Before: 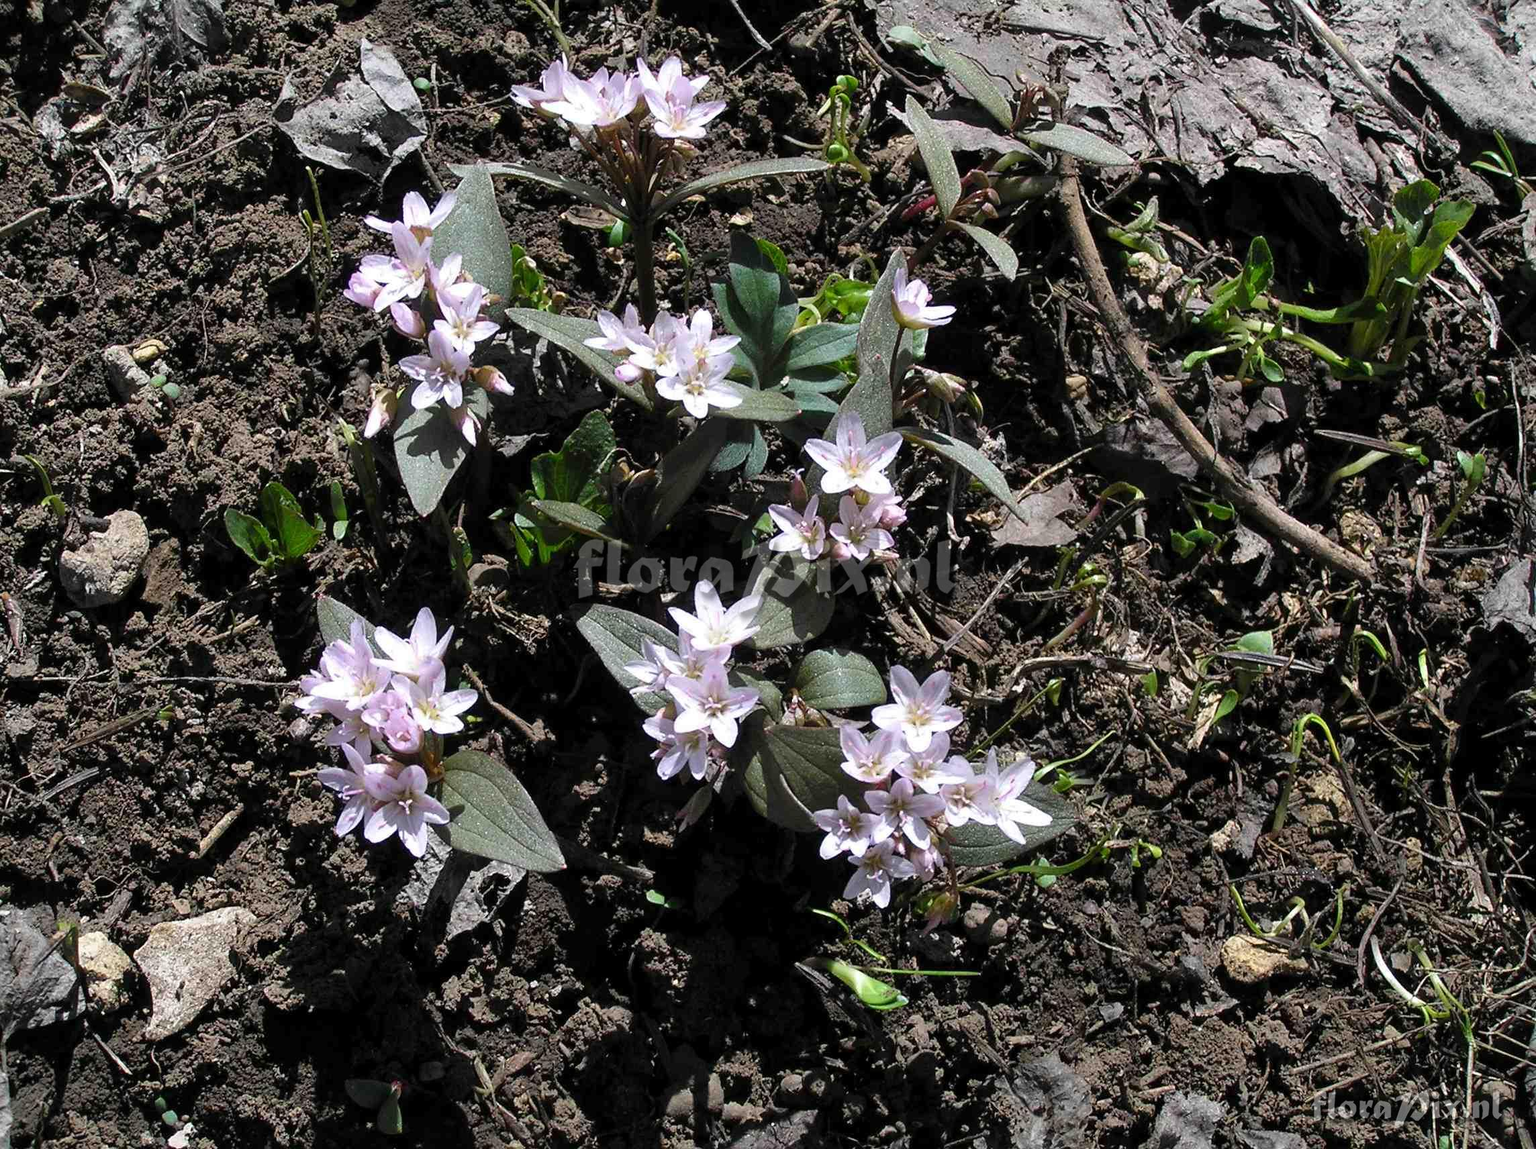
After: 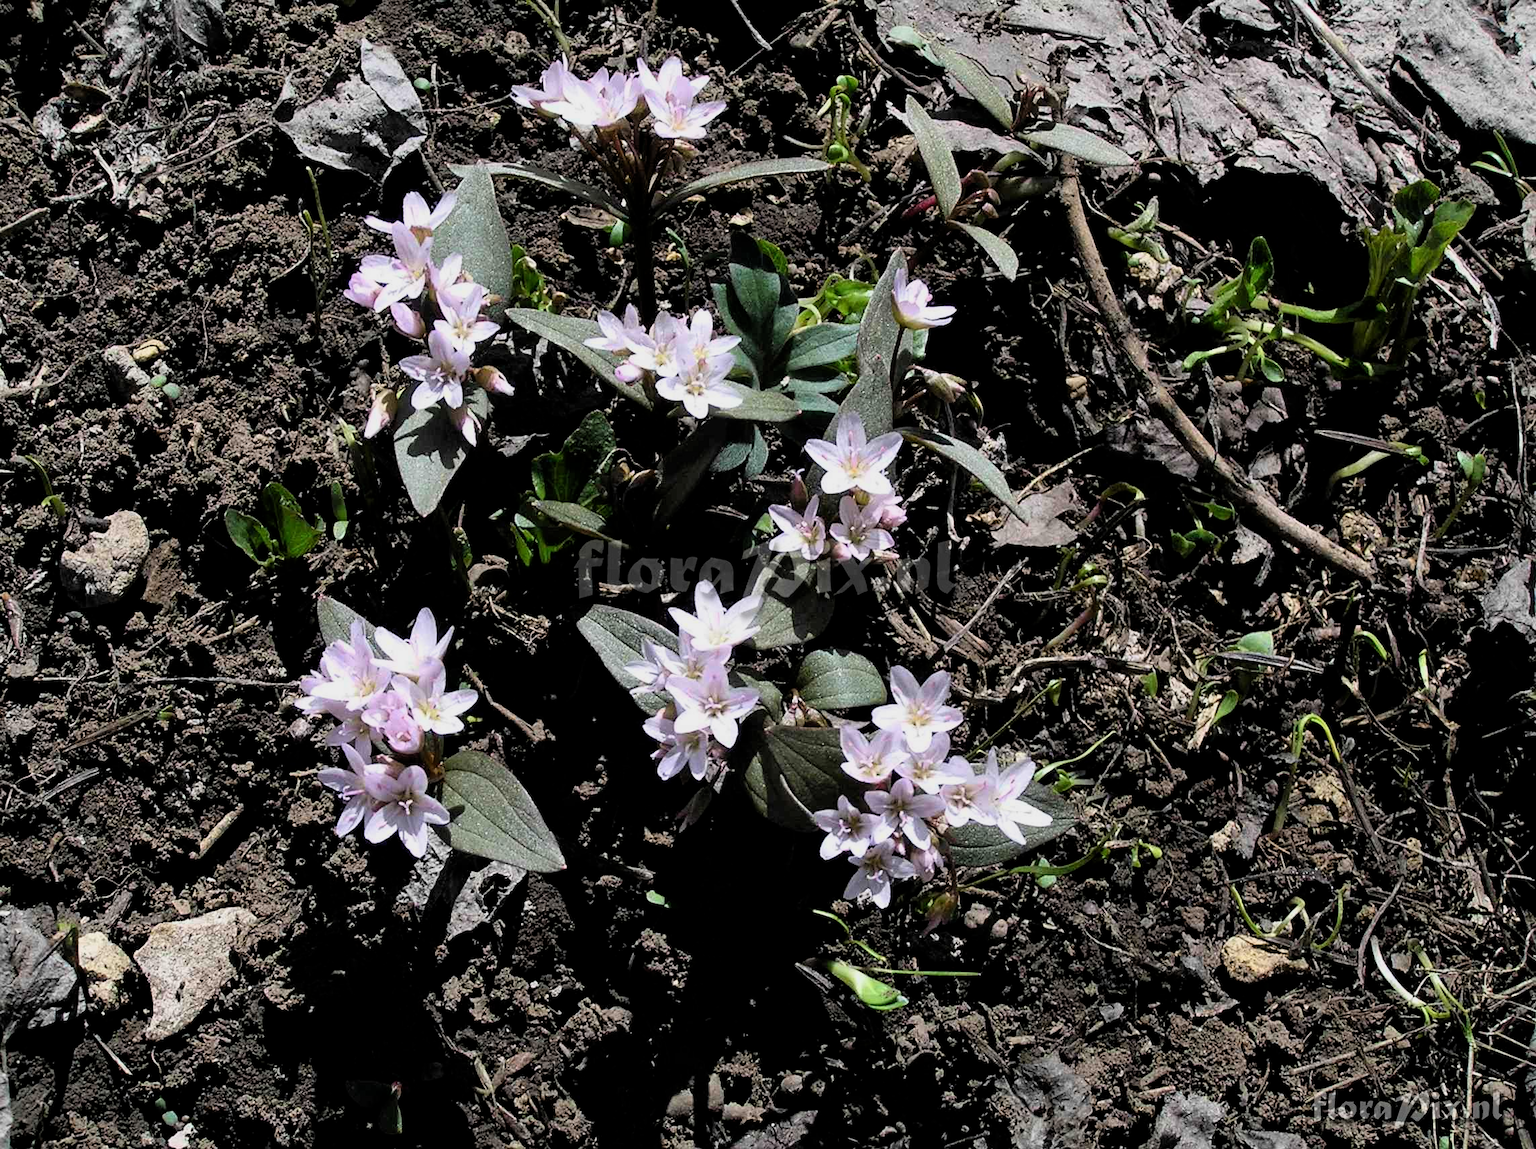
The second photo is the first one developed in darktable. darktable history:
filmic rgb: middle gray luminance 12.94%, black relative exposure -10.17 EV, white relative exposure 3.46 EV, target black luminance 0%, hardness 5.74, latitude 45.04%, contrast 1.22, highlights saturation mix 6.26%, shadows ↔ highlights balance 26.51%, color science v6 (2022)
